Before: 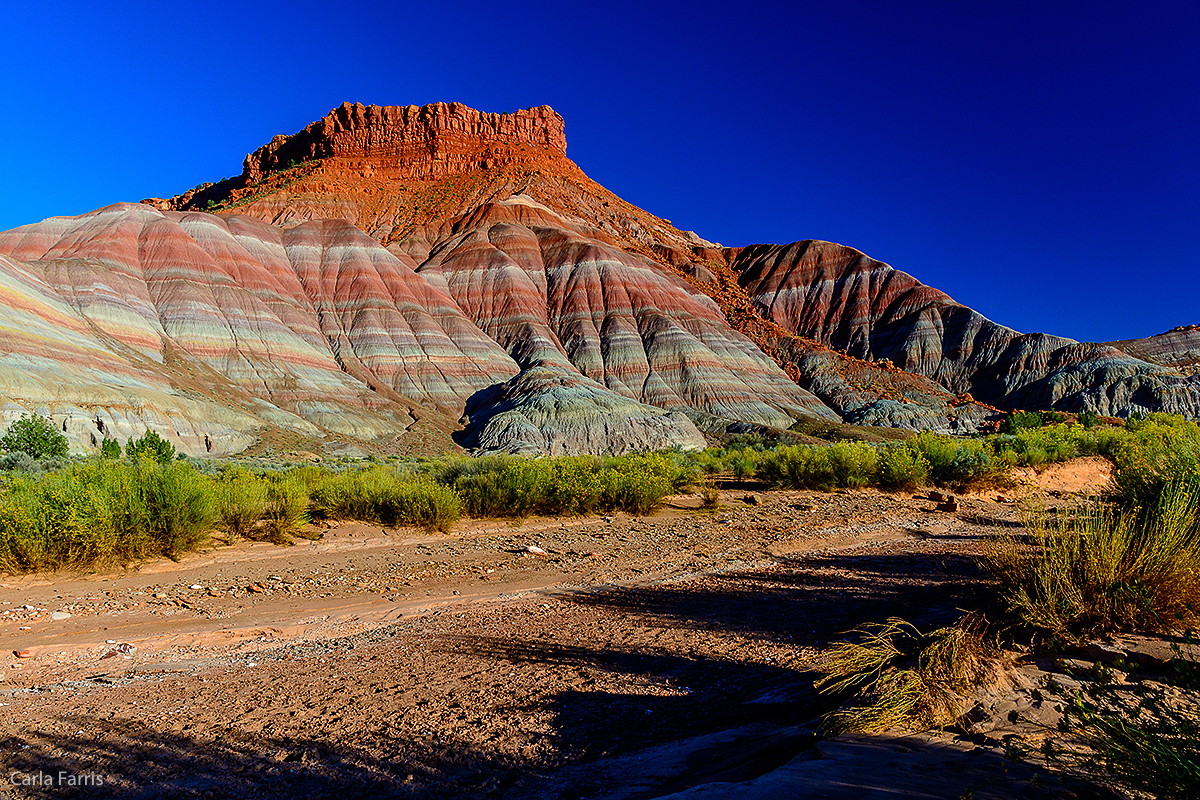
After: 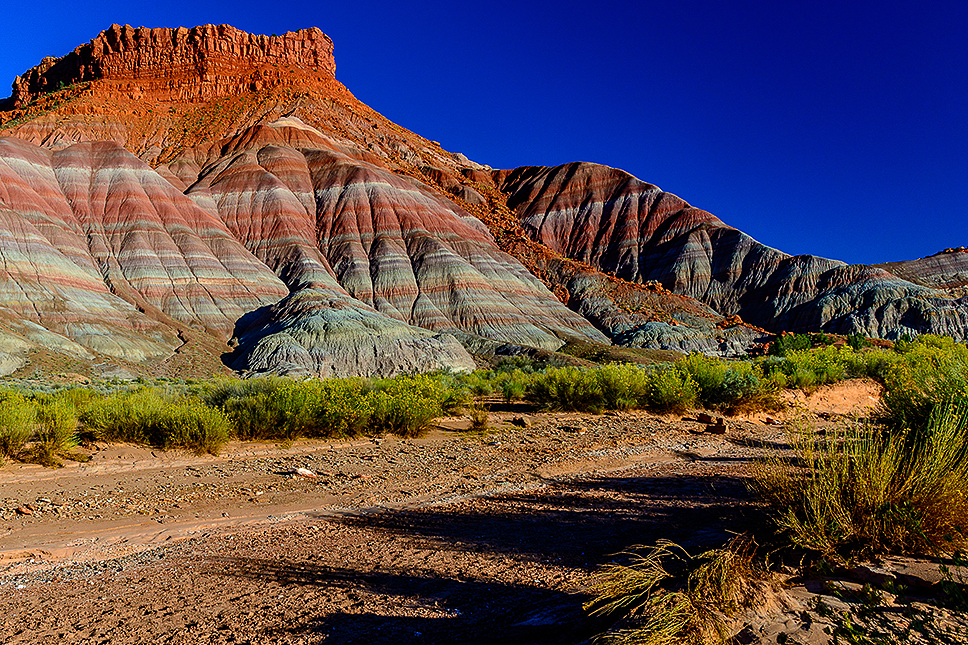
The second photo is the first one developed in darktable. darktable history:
crop: left 19.325%, top 9.751%, right 0%, bottom 9.613%
